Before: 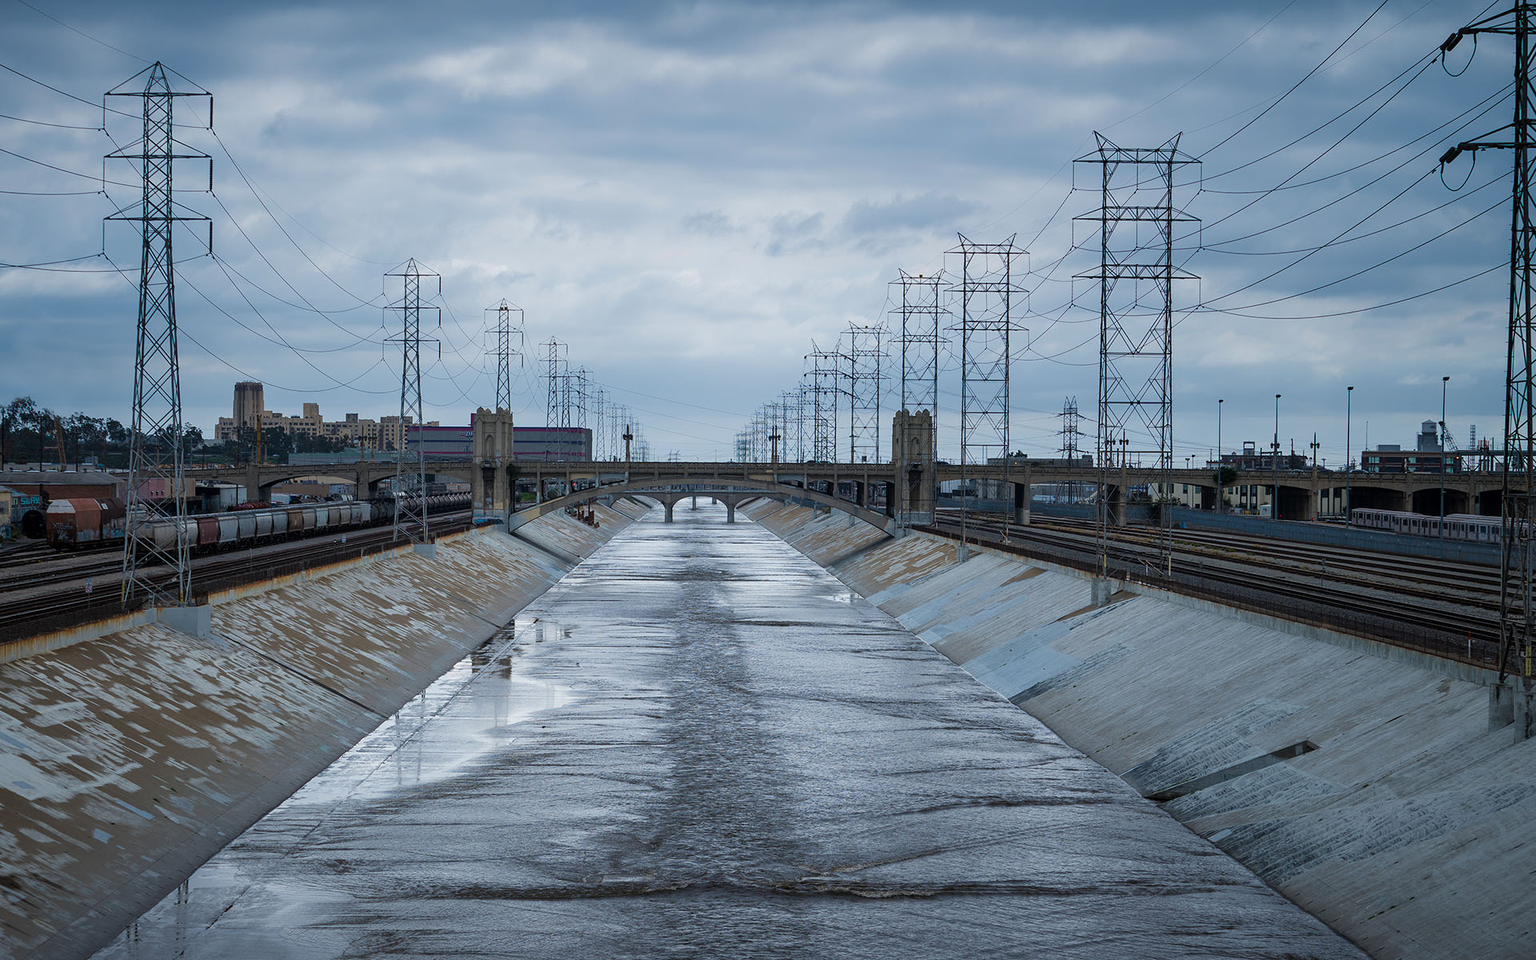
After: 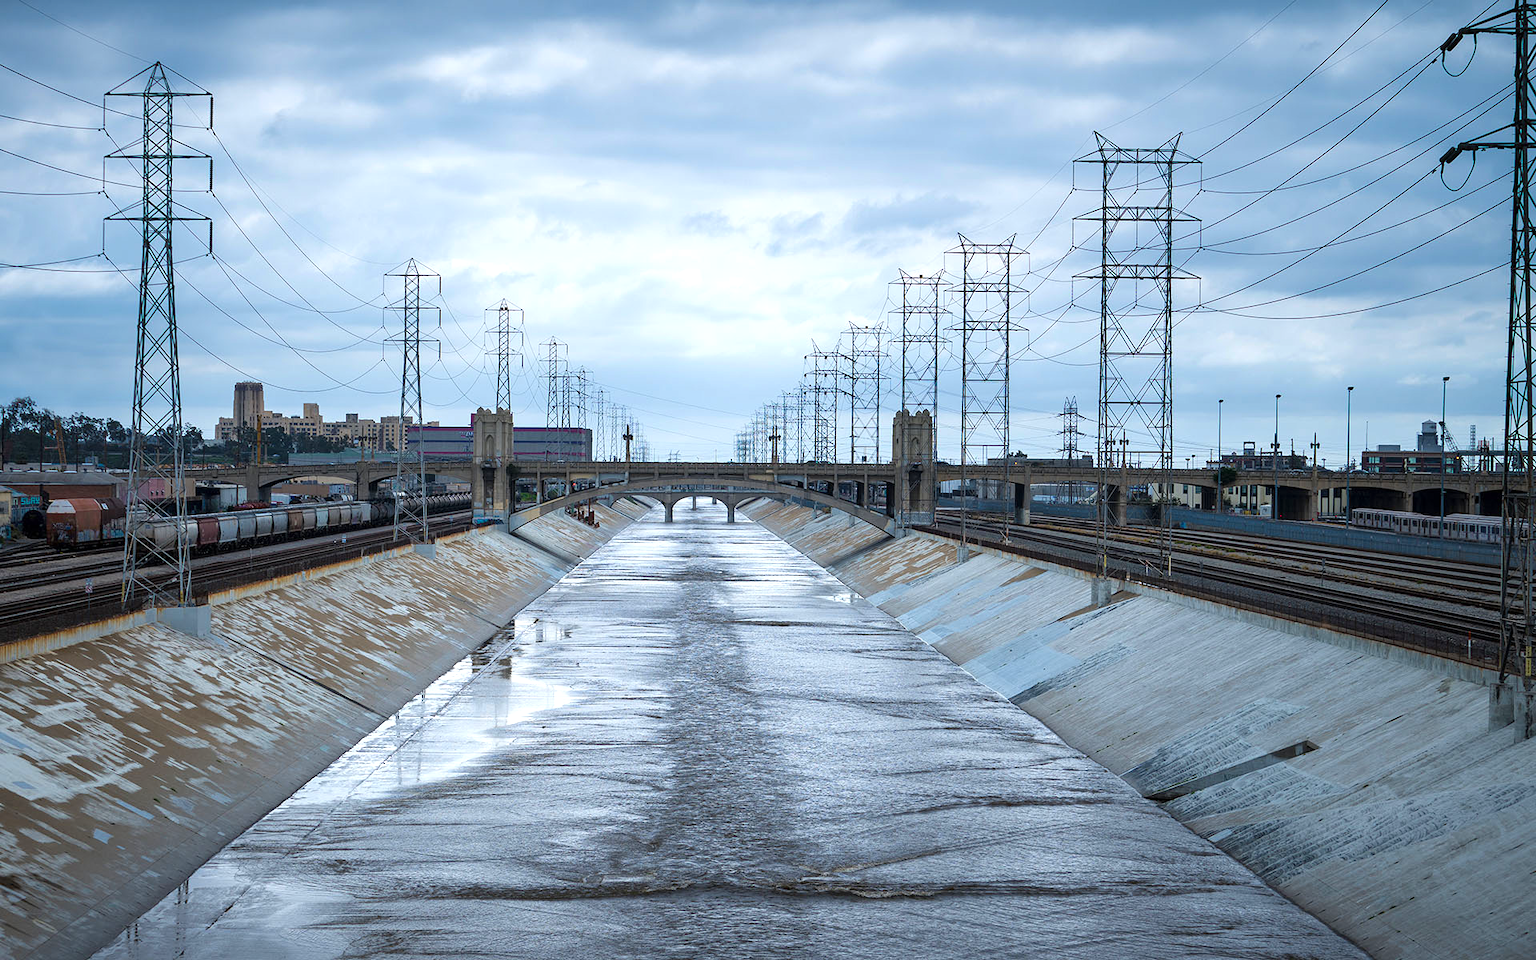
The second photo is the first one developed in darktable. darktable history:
contrast brightness saturation: contrast 0.041, saturation 0.068
exposure: exposure 0.691 EV, compensate highlight preservation false
